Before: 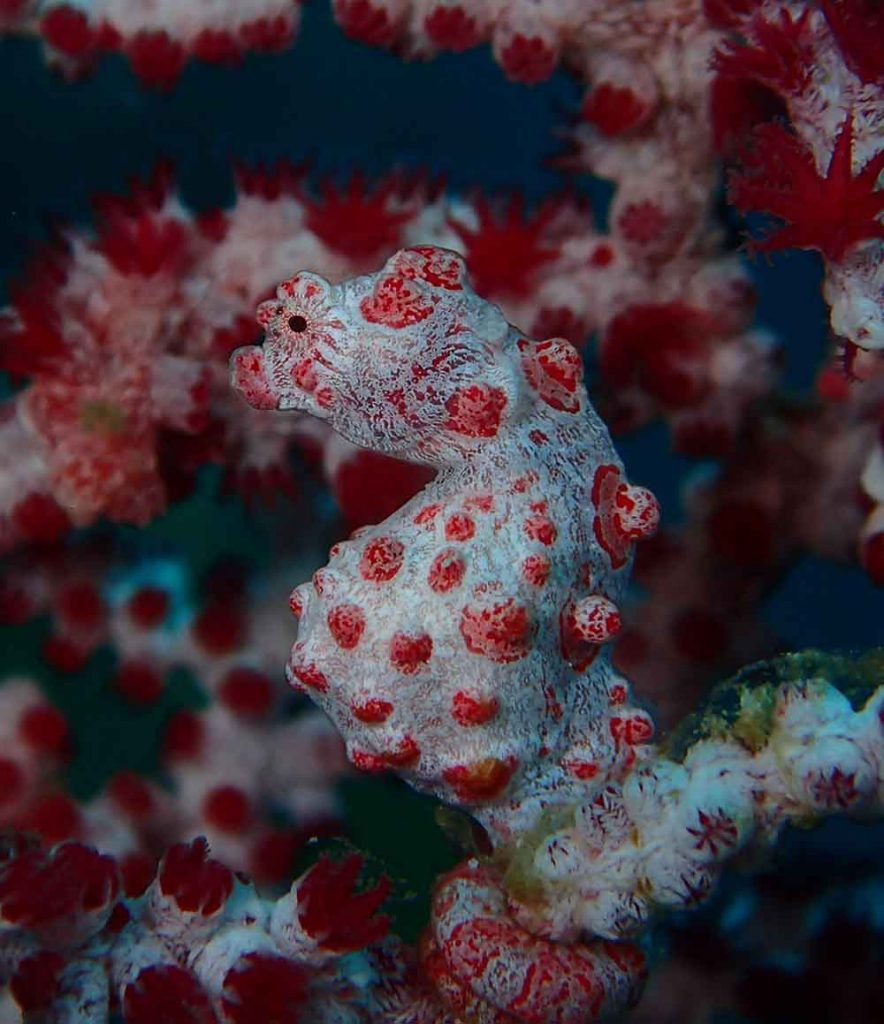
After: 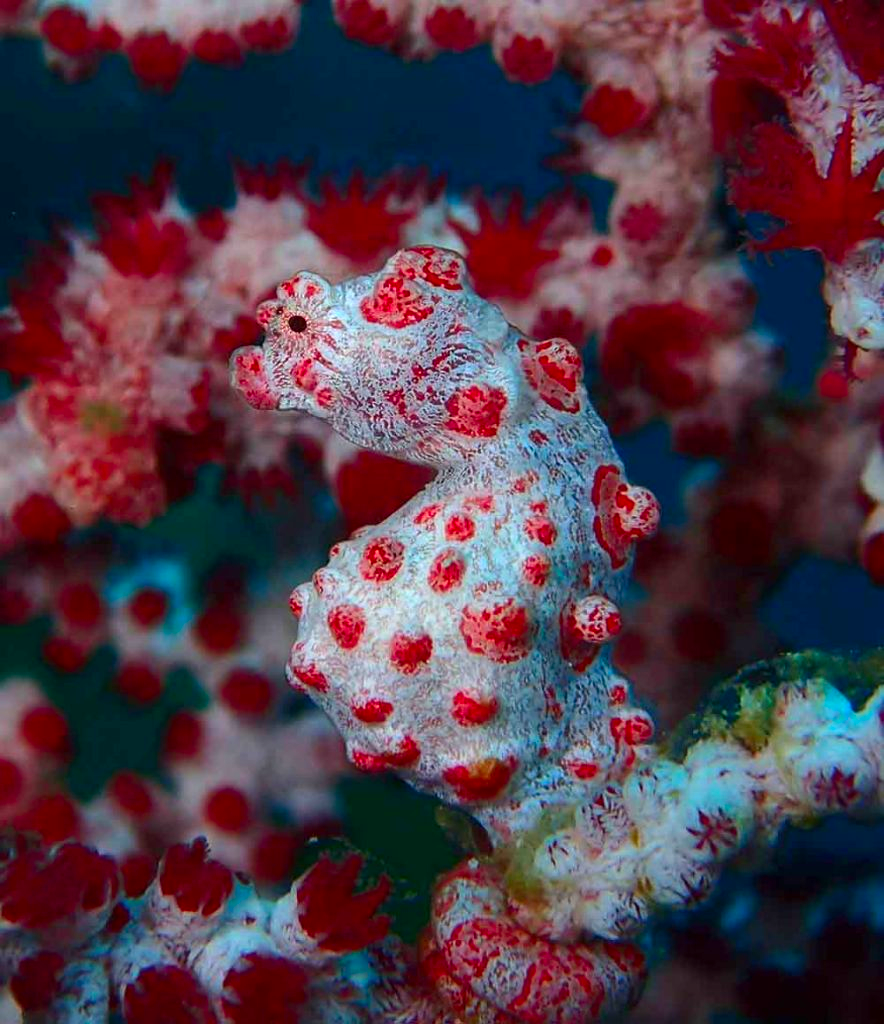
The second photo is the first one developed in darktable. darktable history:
exposure: exposure 0.609 EV, compensate highlight preservation false
color correction: highlights b* 0.041, saturation 1.35
